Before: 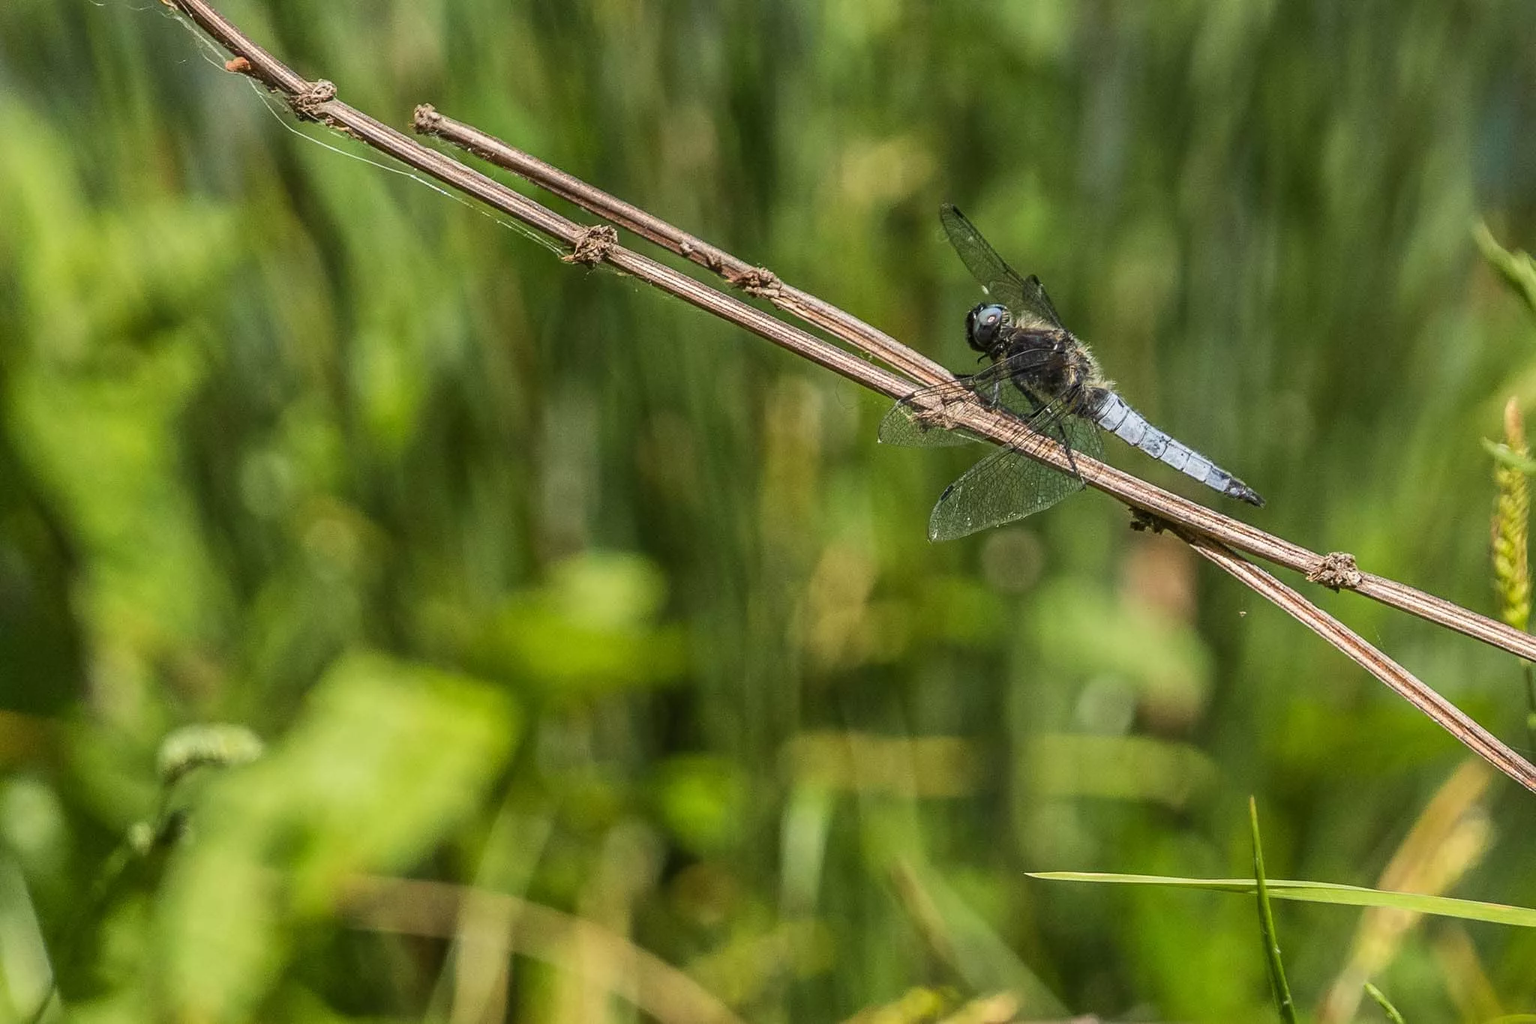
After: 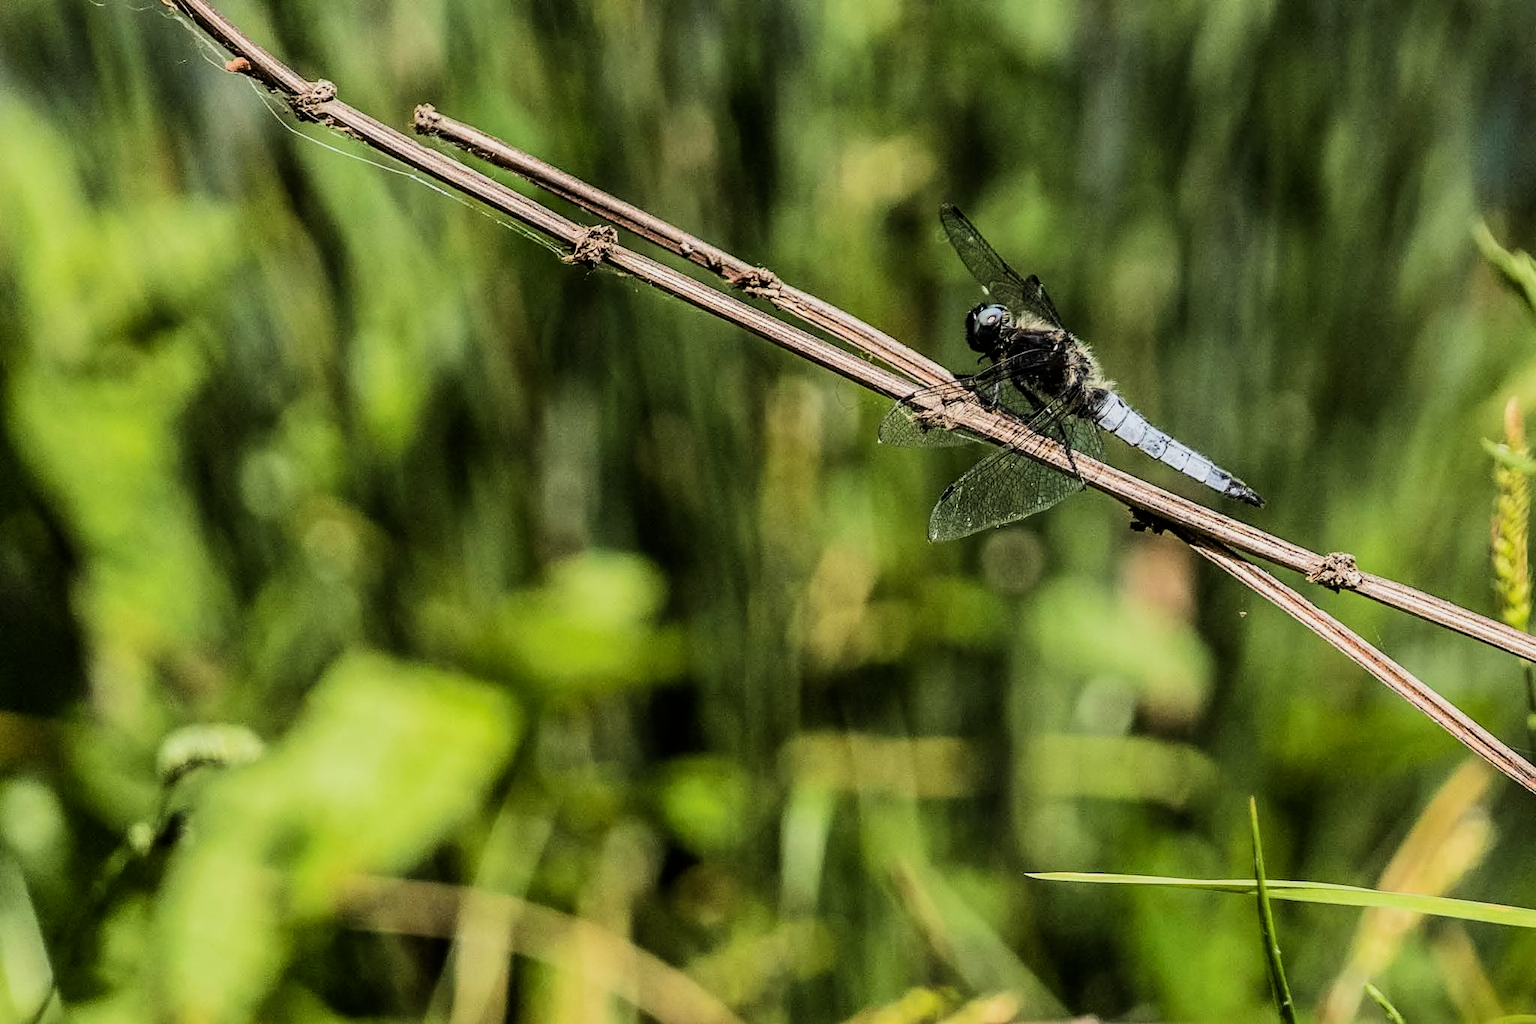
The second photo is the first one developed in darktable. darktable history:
tone equalizer: -8 EV -0.417 EV, -7 EV -0.389 EV, -6 EV -0.333 EV, -5 EV -0.222 EV, -3 EV 0.222 EV, -2 EV 0.333 EV, -1 EV 0.389 EV, +0 EV 0.417 EV, edges refinement/feathering 500, mask exposure compensation -1.57 EV, preserve details no
filmic rgb: black relative exposure -5 EV, hardness 2.88, contrast 1.3, highlights saturation mix -10%
